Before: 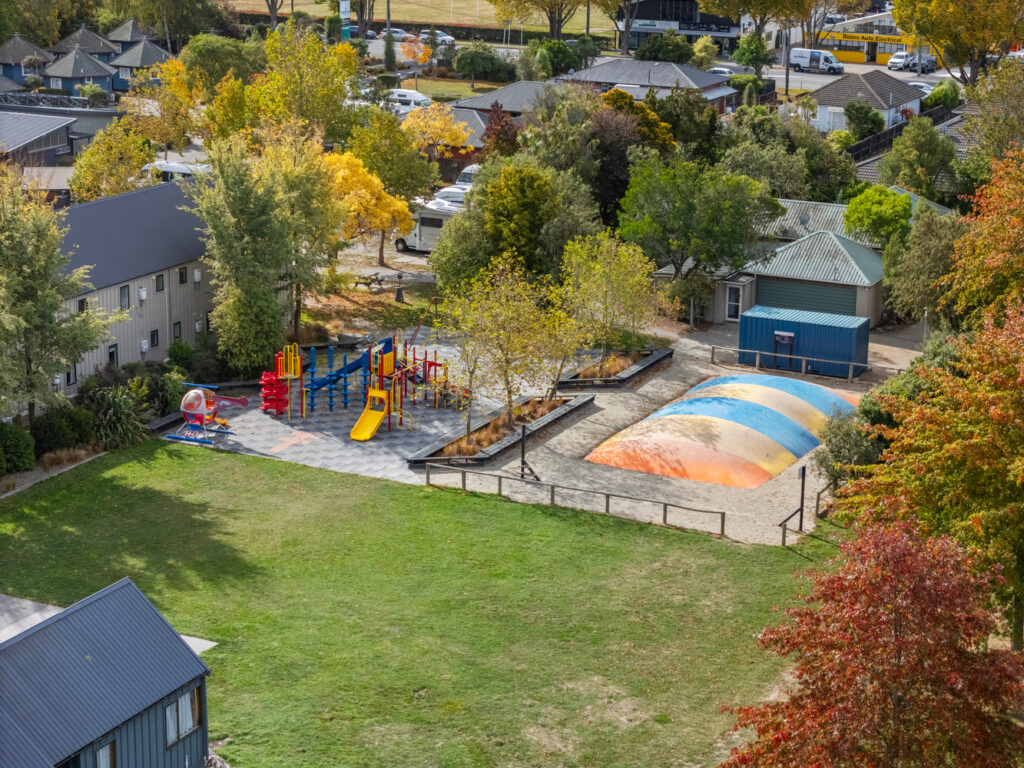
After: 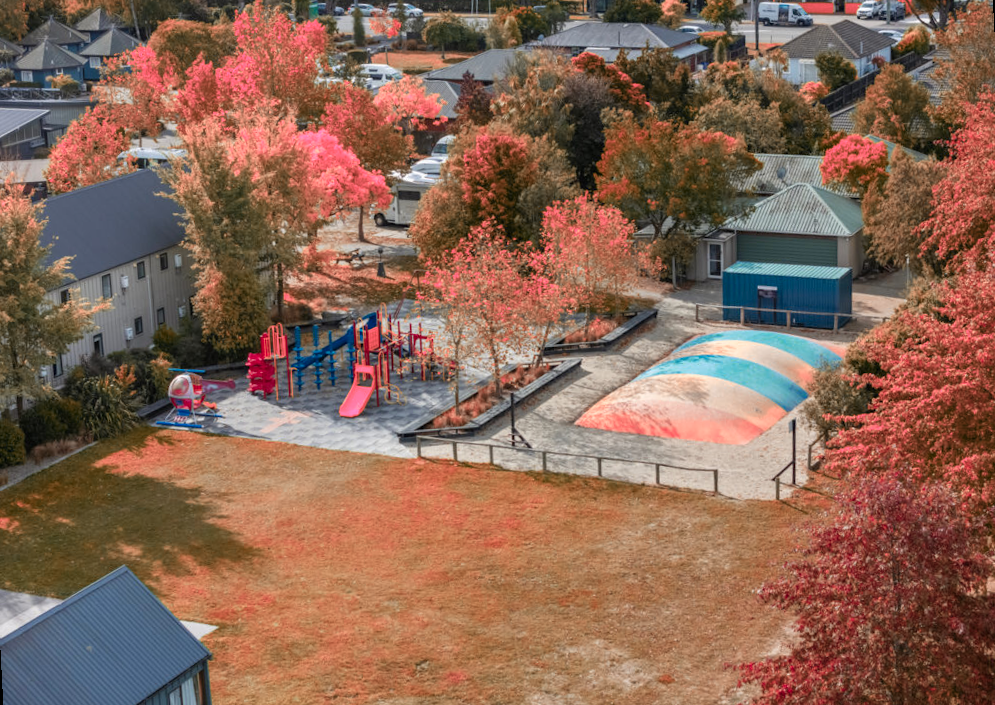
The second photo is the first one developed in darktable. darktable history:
color zones: curves: ch2 [(0, 0.488) (0.143, 0.417) (0.286, 0.212) (0.429, 0.179) (0.571, 0.154) (0.714, 0.415) (0.857, 0.495) (1, 0.488)]
rotate and perspective: rotation -3°, crop left 0.031, crop right 0.968, crop top 0.07, crop bottom 0.93
